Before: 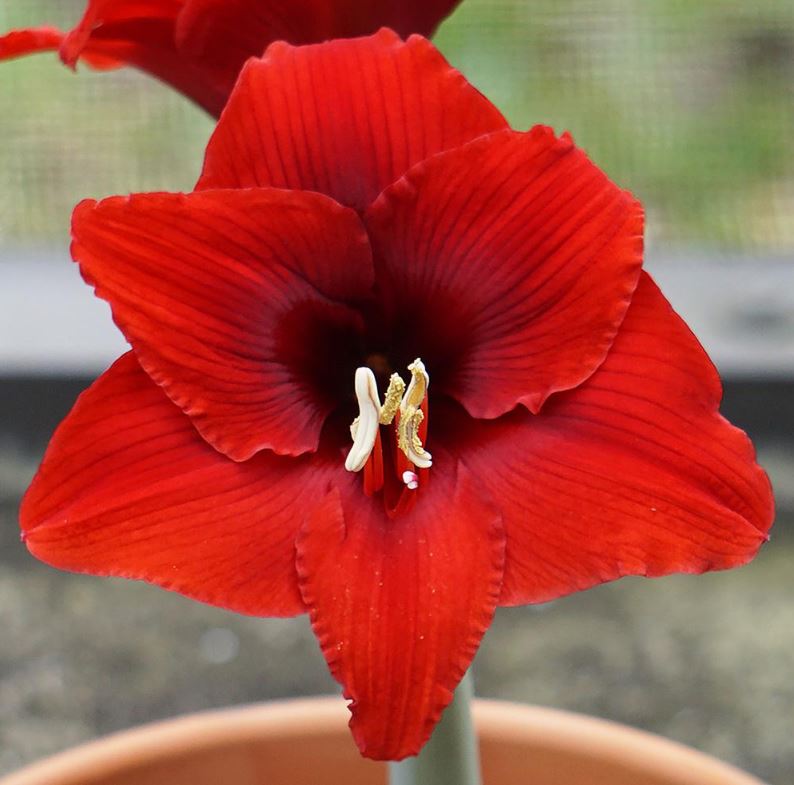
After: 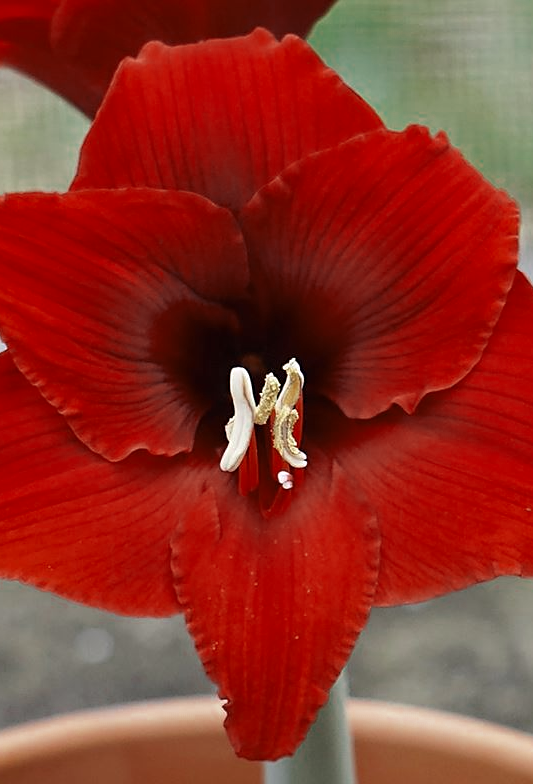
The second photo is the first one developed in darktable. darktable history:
sharpen: radius 1.873, amount 0.393, threshold 1.221
color zones: curves: ch0 [(0, 0.5) (0.125, 0.4) (0.25, 0.5) (0.375, 0.4) (0.5, 0.4) (0.625, 0.35) (0.75, 0.35) (0.875, 0.5)]; ch1 [(0, 0.35) (0.125, 0.45) (0.25, 0.35) (0.375, 0.35) (0.5, 0.35) (0.625, 0.35) (0.75, 0.45) (0.875, 0.35)]; ch2 [(0, 0.6) (0.125, 0.5) (0.25, 0.5) (0.375, 0.6) (0.5, 0.6) (0.625, 0.5) (0.75, 0.5) (0.875, 0.5)]
crop and rotate: left 15.982%, right 16.814%
